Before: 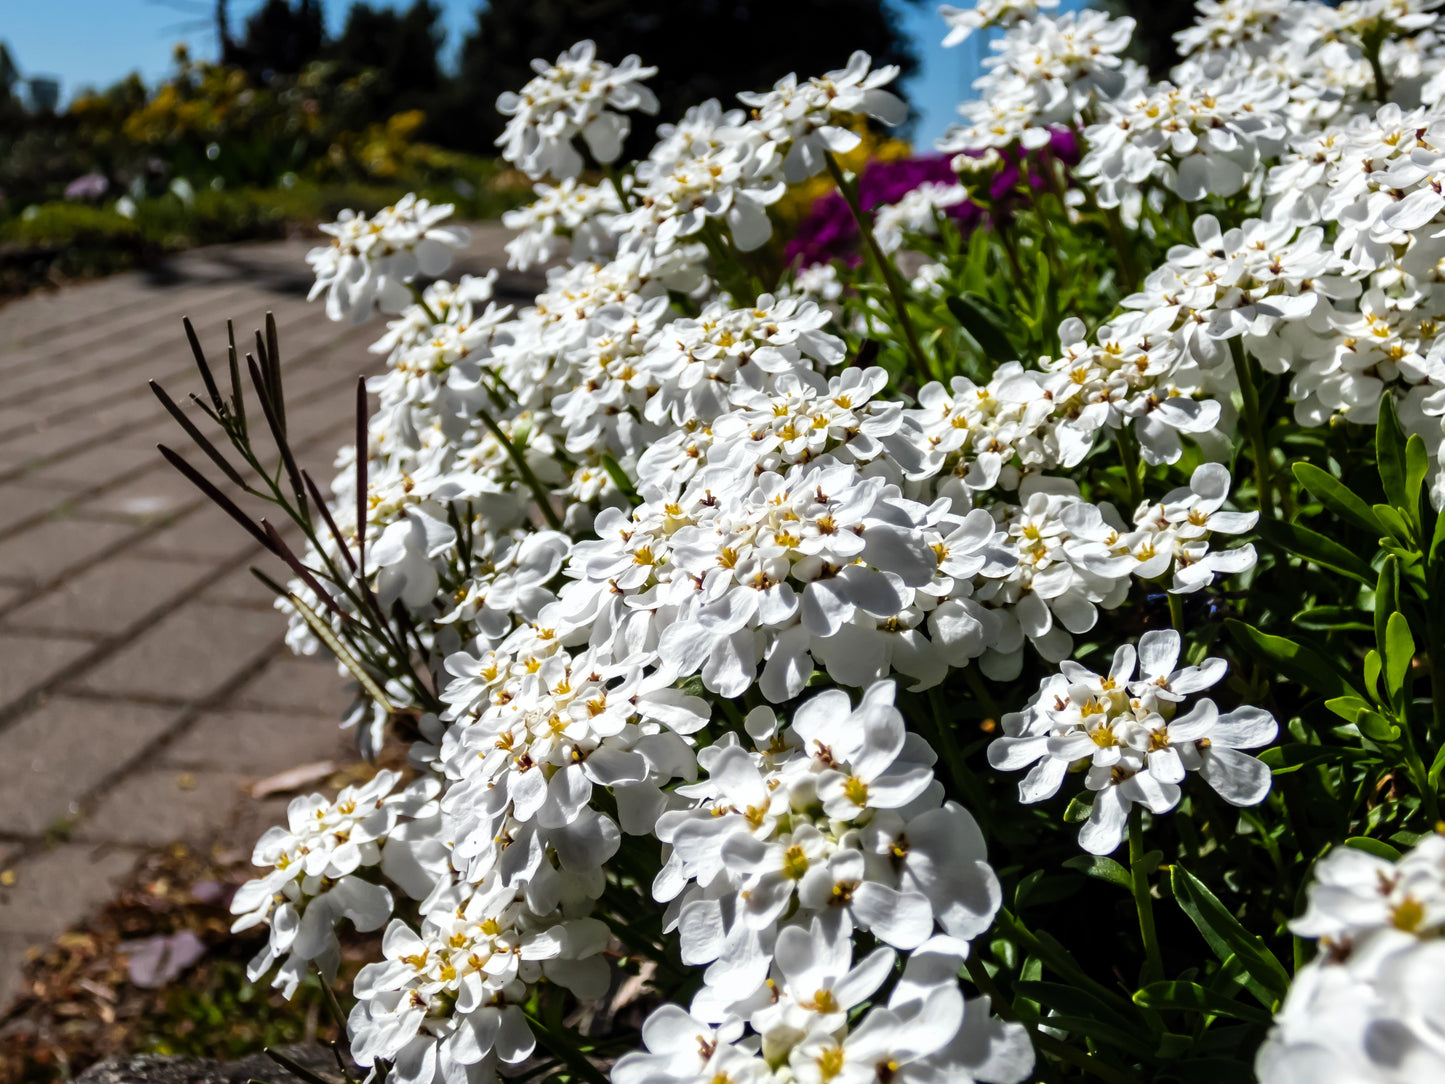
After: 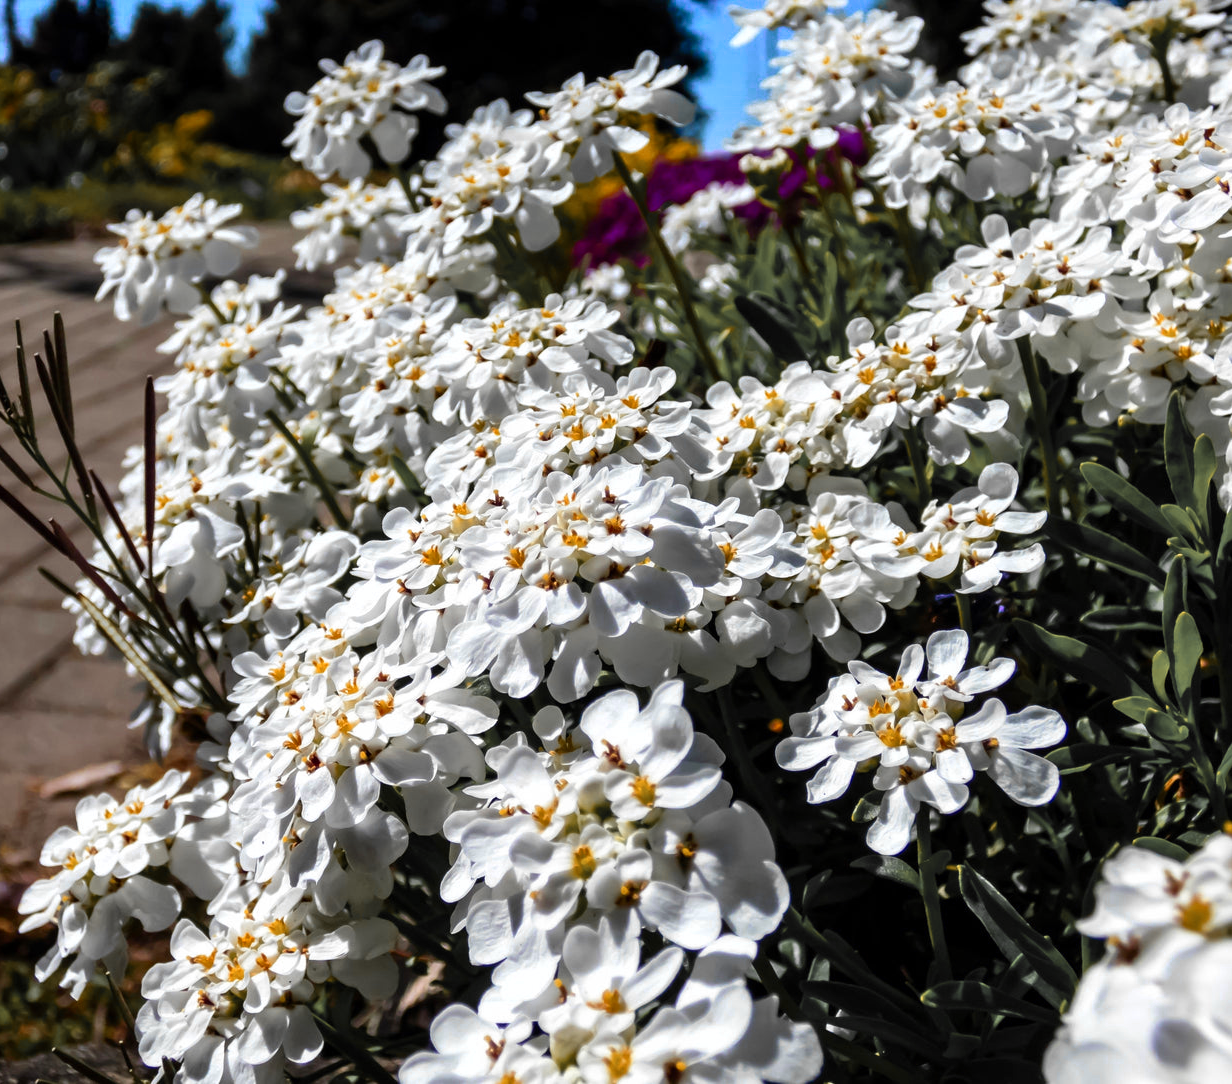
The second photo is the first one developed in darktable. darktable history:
crop and rotate: left 14.681%
color zones: curves: ch0 [(0, 0.363) (0.128, 0.373) (0.25, 0.5) (0.402, 0.407) (0.521, 0.525) (0.63, 0.559) (0.729, 0.662) (0.867, 0.471)]; ch1 [(0, 0.515) (0.136, 0.618) (0.25, 0.5) (0.378, 0) (0.516, 0) (0.622, 0.593) (0.737, 0.819) (0.87, 0.593)]; ch2 [(0, 0.529) (0.128, 0.471) (0.282, 0.451) (0.386, 0.662) (0.516, 0.525) (0.633, 0.554) (0.75, 0.62) (0.875, 0.441)]
